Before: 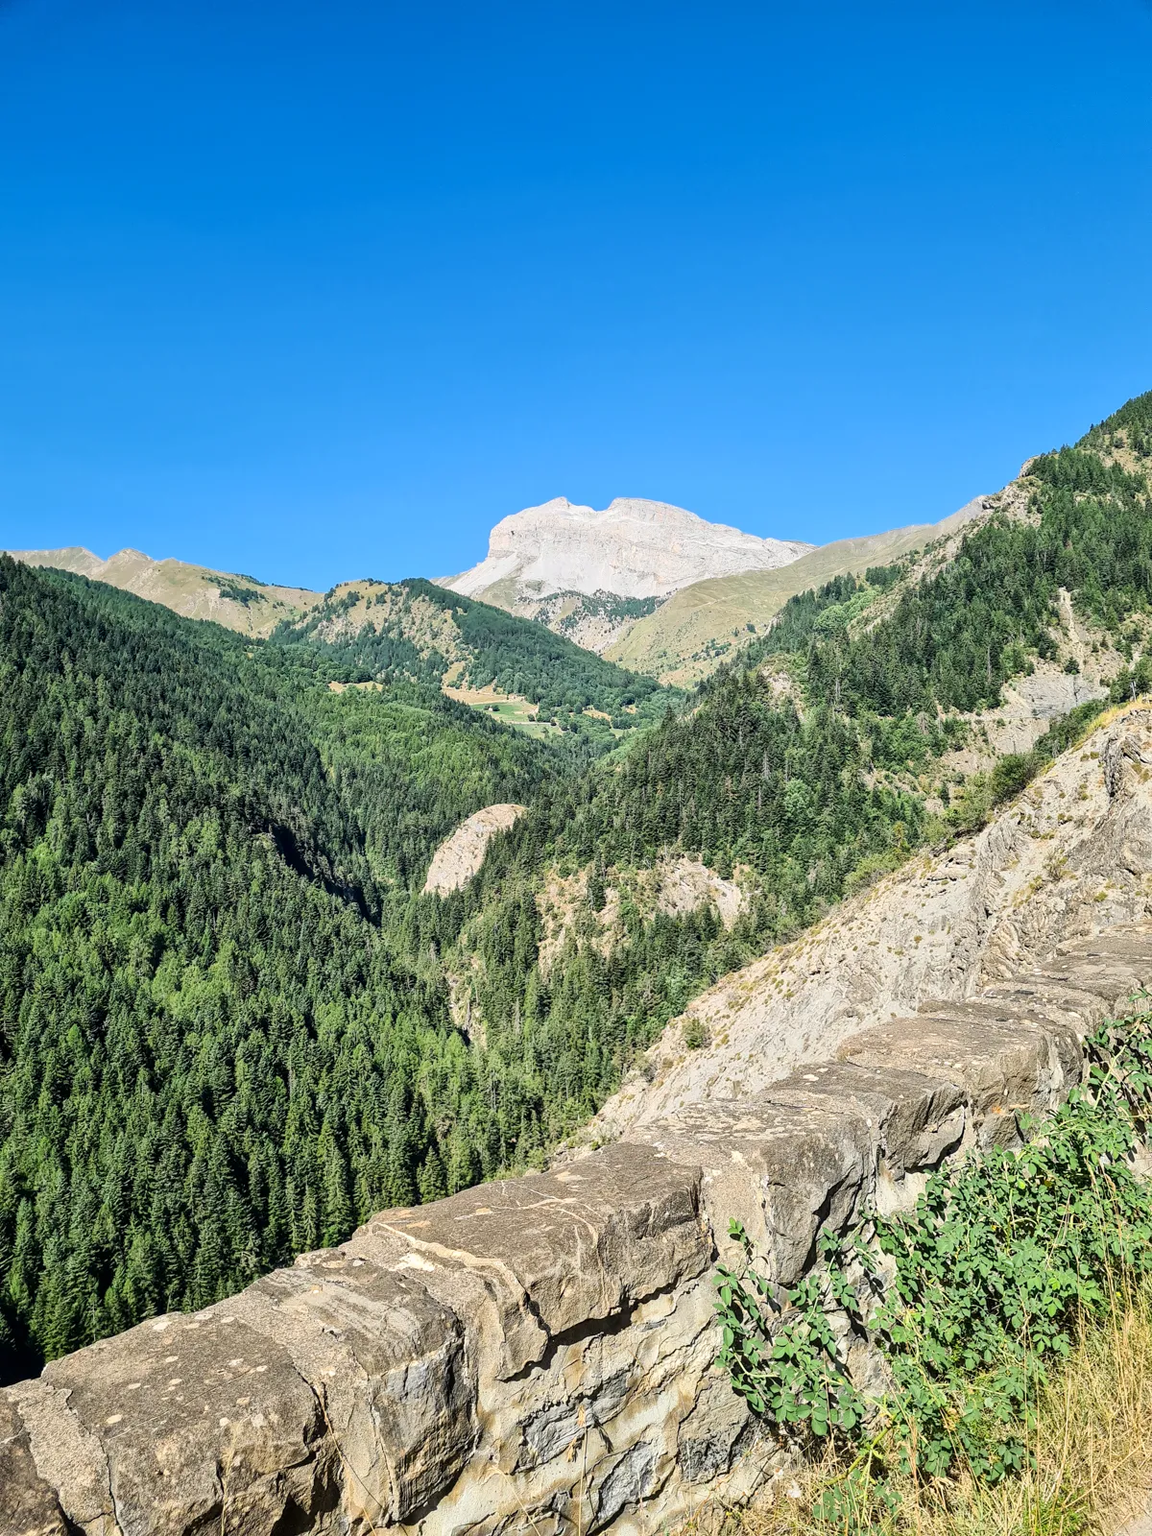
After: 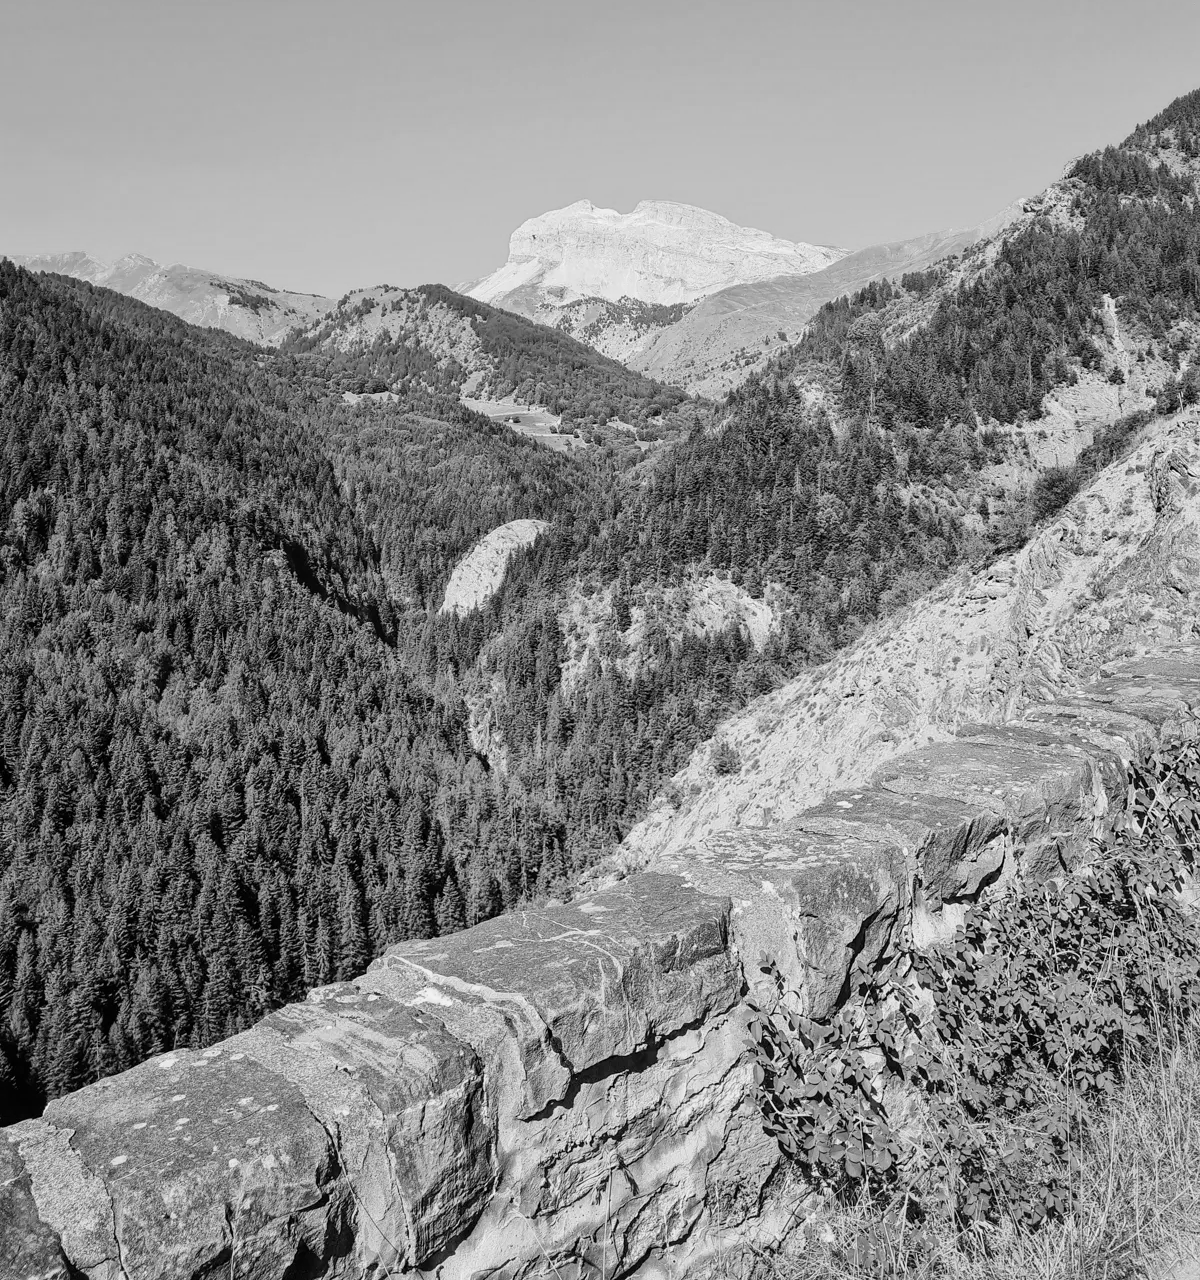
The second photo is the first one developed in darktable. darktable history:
color calibration: output gray [0.21, 0.42, 0.37, 0], gray › normalize channels true, illuminant same as pipeline (D50), adaptation XYZ, x 0.346, y 0.359, gamut compression 0
crop and rotate: top 19.998%
